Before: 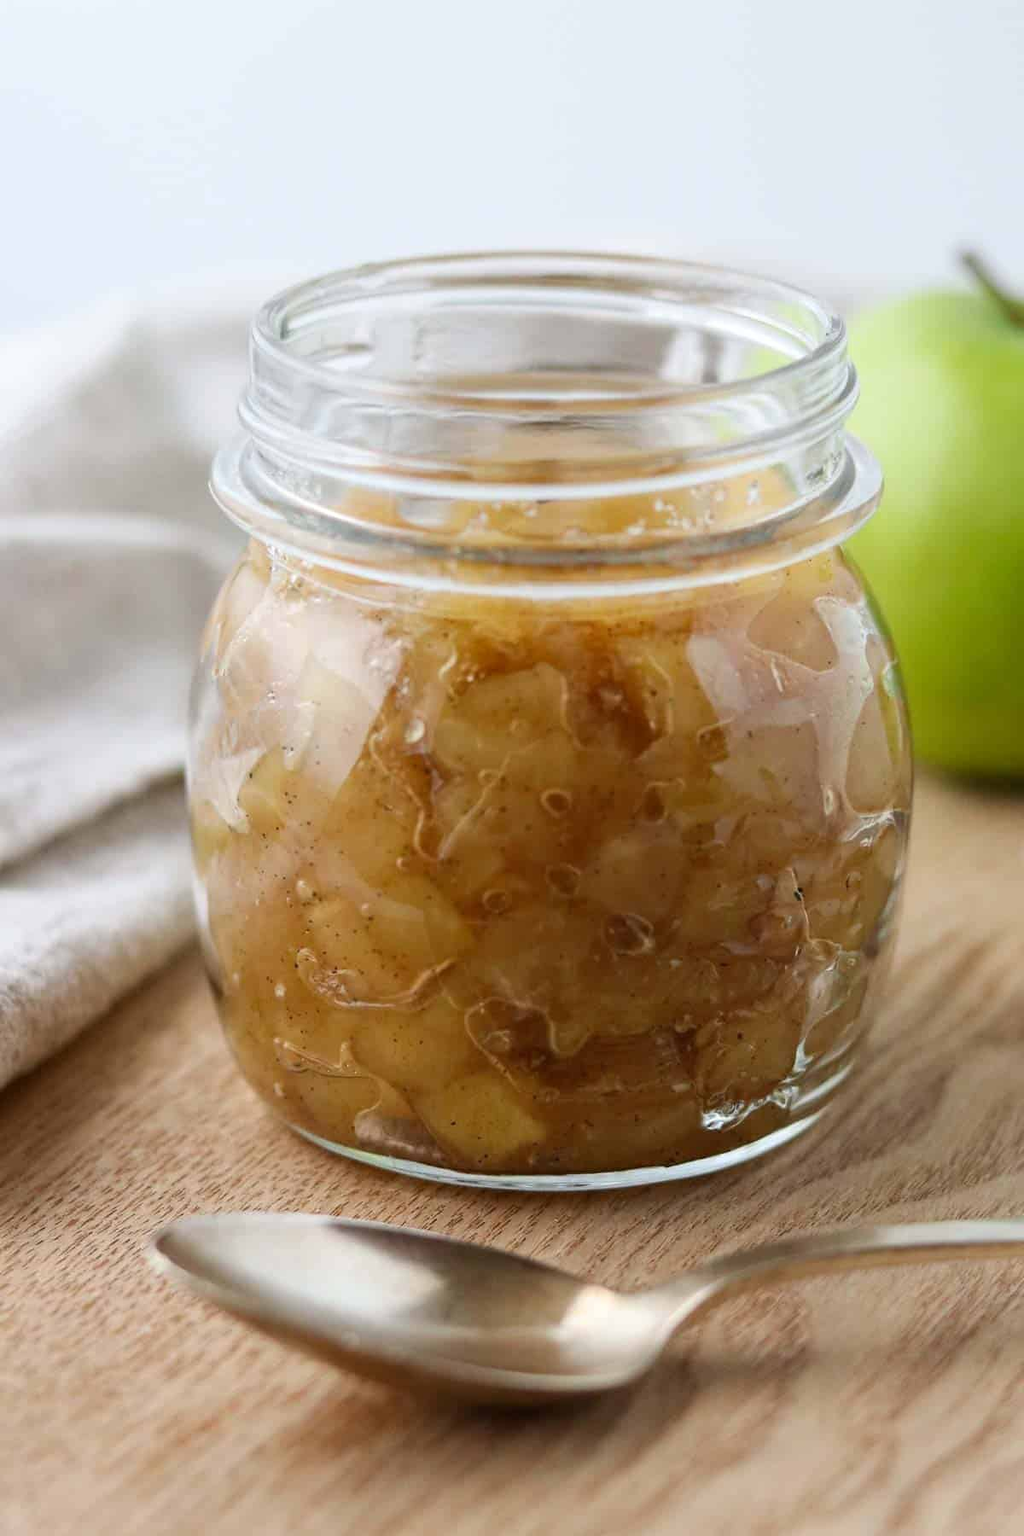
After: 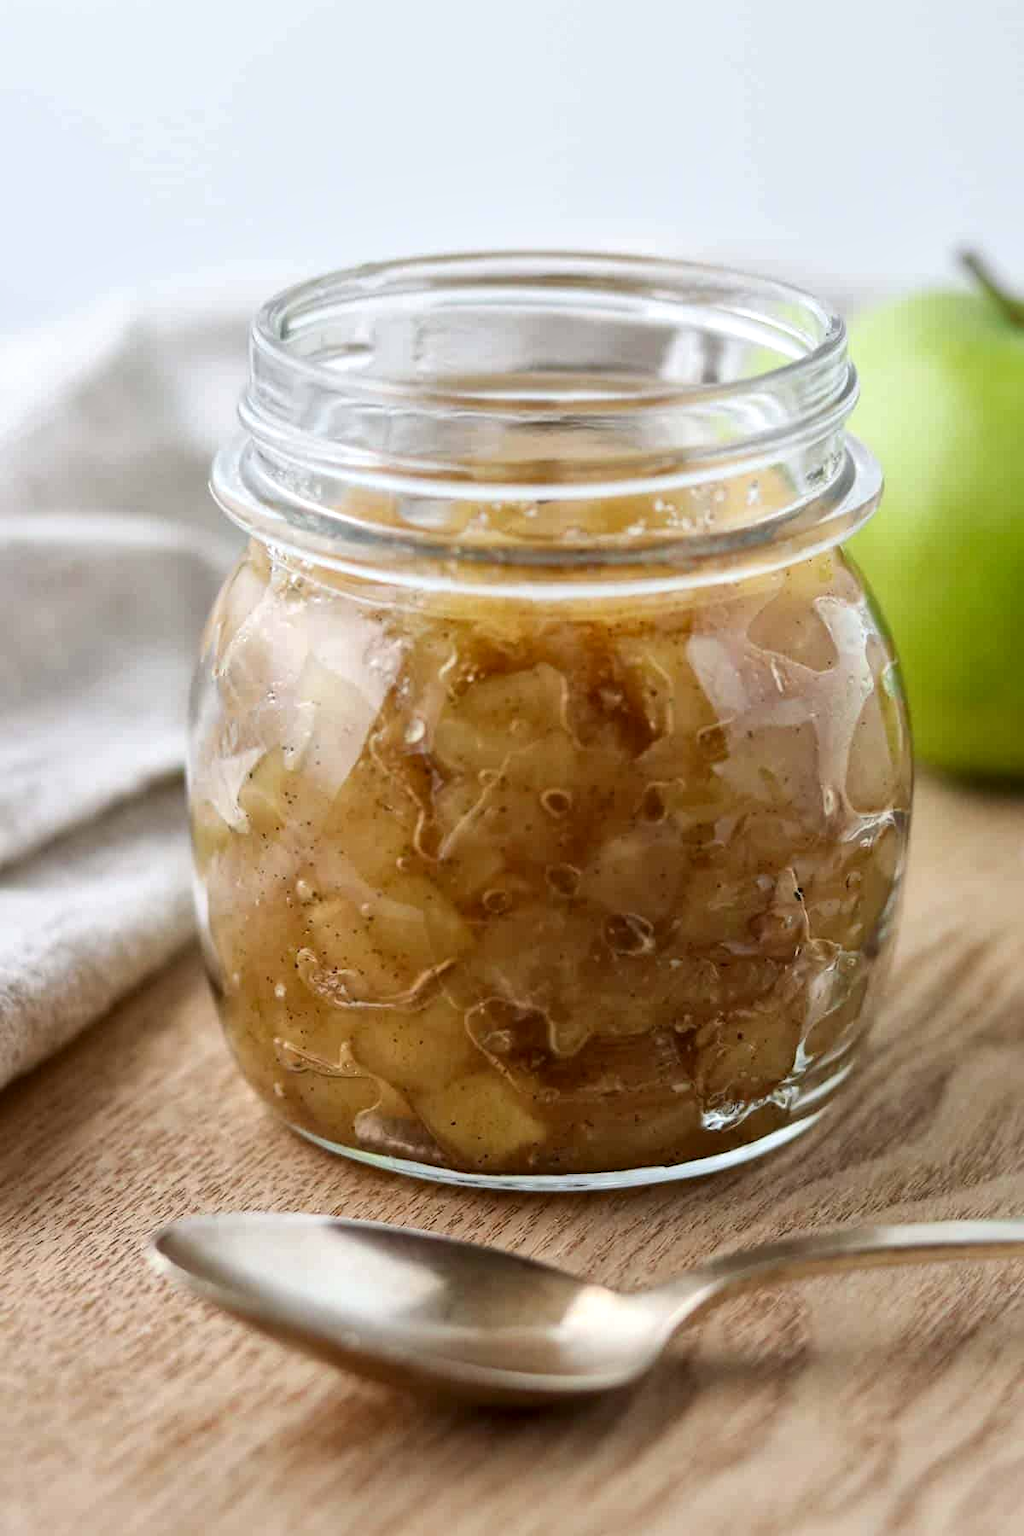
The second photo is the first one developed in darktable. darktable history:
local contrast: mode bilateral grid, contrast 19, coarseness 51, detail 141%, midtone range 0.2
